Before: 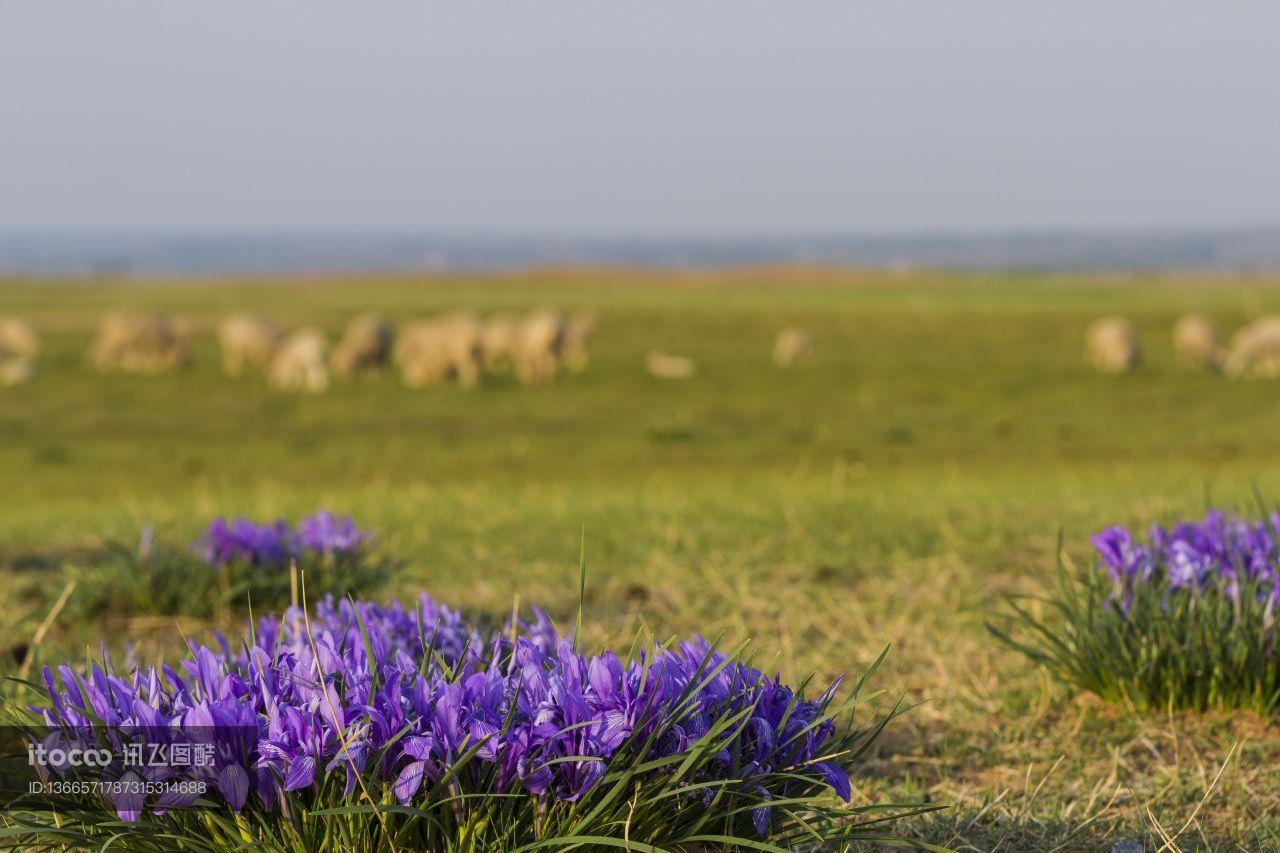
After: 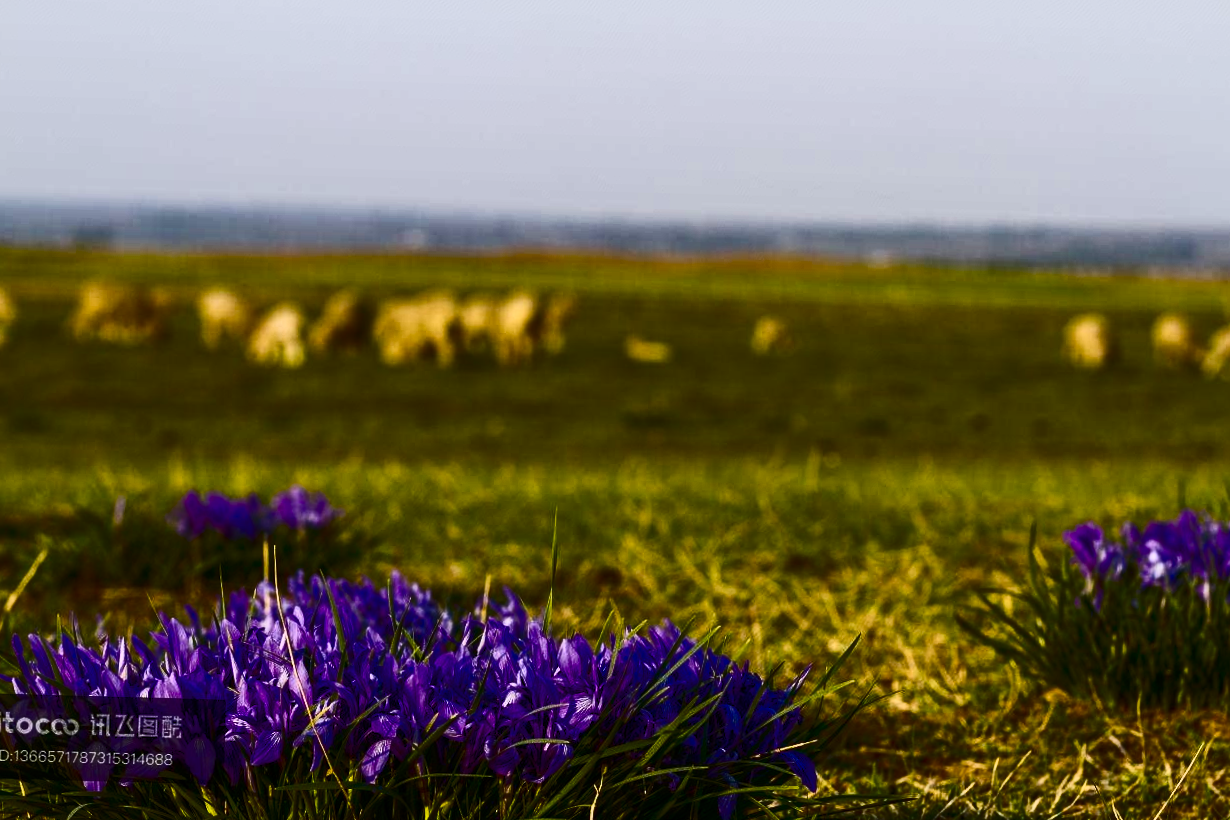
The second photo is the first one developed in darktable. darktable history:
crop and rotate: angle -1.54°
color balance rgb: linear chroma grading › shadows 19.311%, linear chroma grading › highlights 3.876%, linear chroma grading › mid-tones 10.114%, perceptual saturation grading › global saturation 36.37%, perceptual saturation grading › shadows 34.575%
contrast brightness saturation: contrast 0.938, brightness 0.191
exposure: black level correction 0, exposure -0.846 EV, compensate highlight preservation false
